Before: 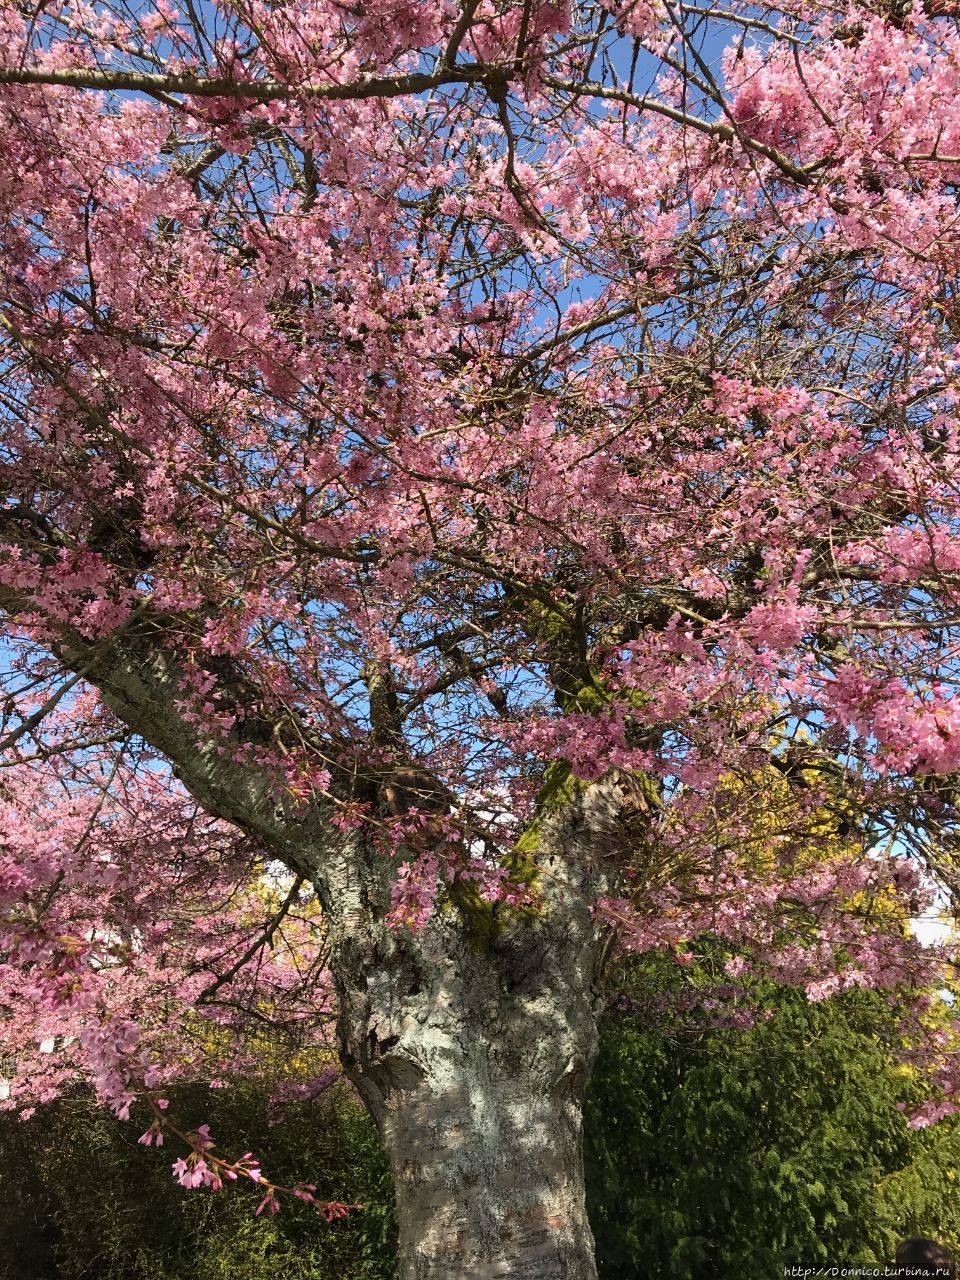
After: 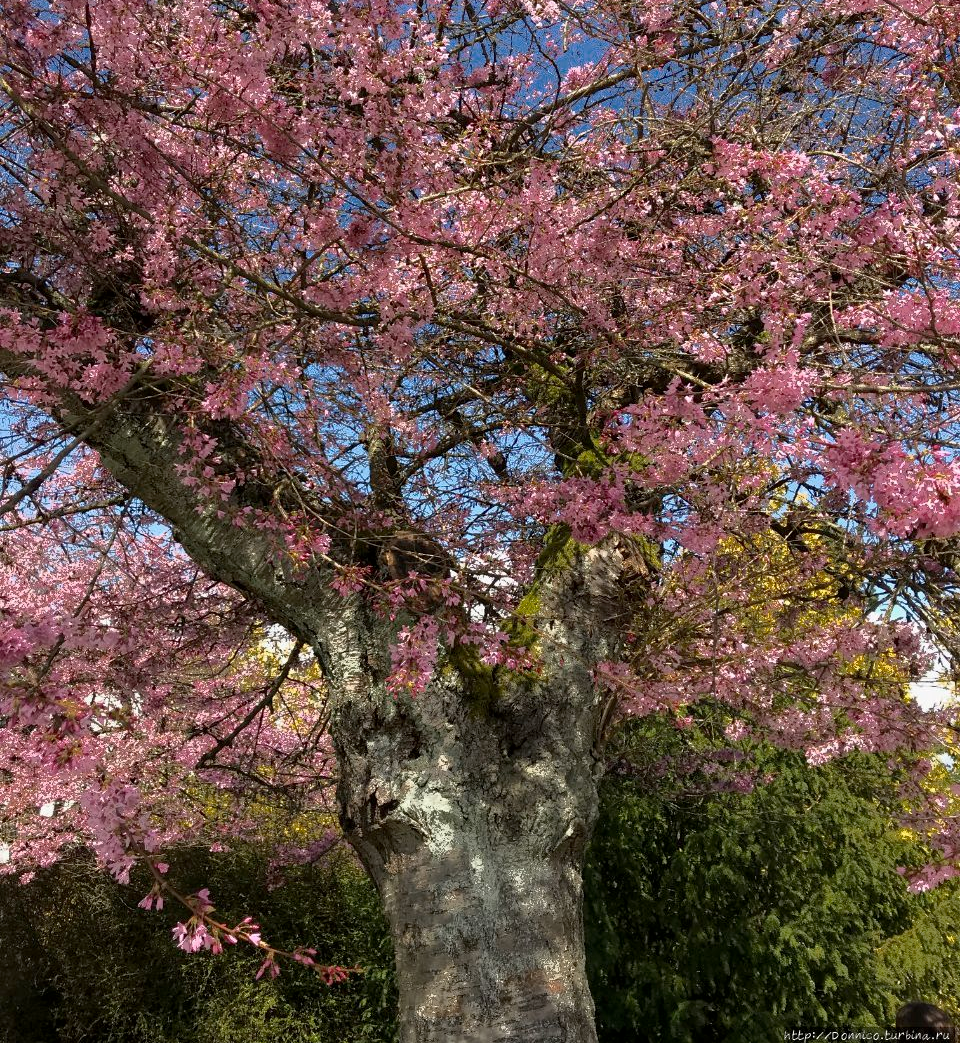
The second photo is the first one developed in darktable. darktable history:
color zones: curves: ch0 [(0.25, 0.5) (0.428, 0.473) (0.75, 0.5)]; ch1 [(0.243, 0.479) (0.398, 0.452) (0.75, 0.5)]
crop and rotate: top 18.507%
fill light: exposure -0.73 EV, center 0.69, width 2.2
